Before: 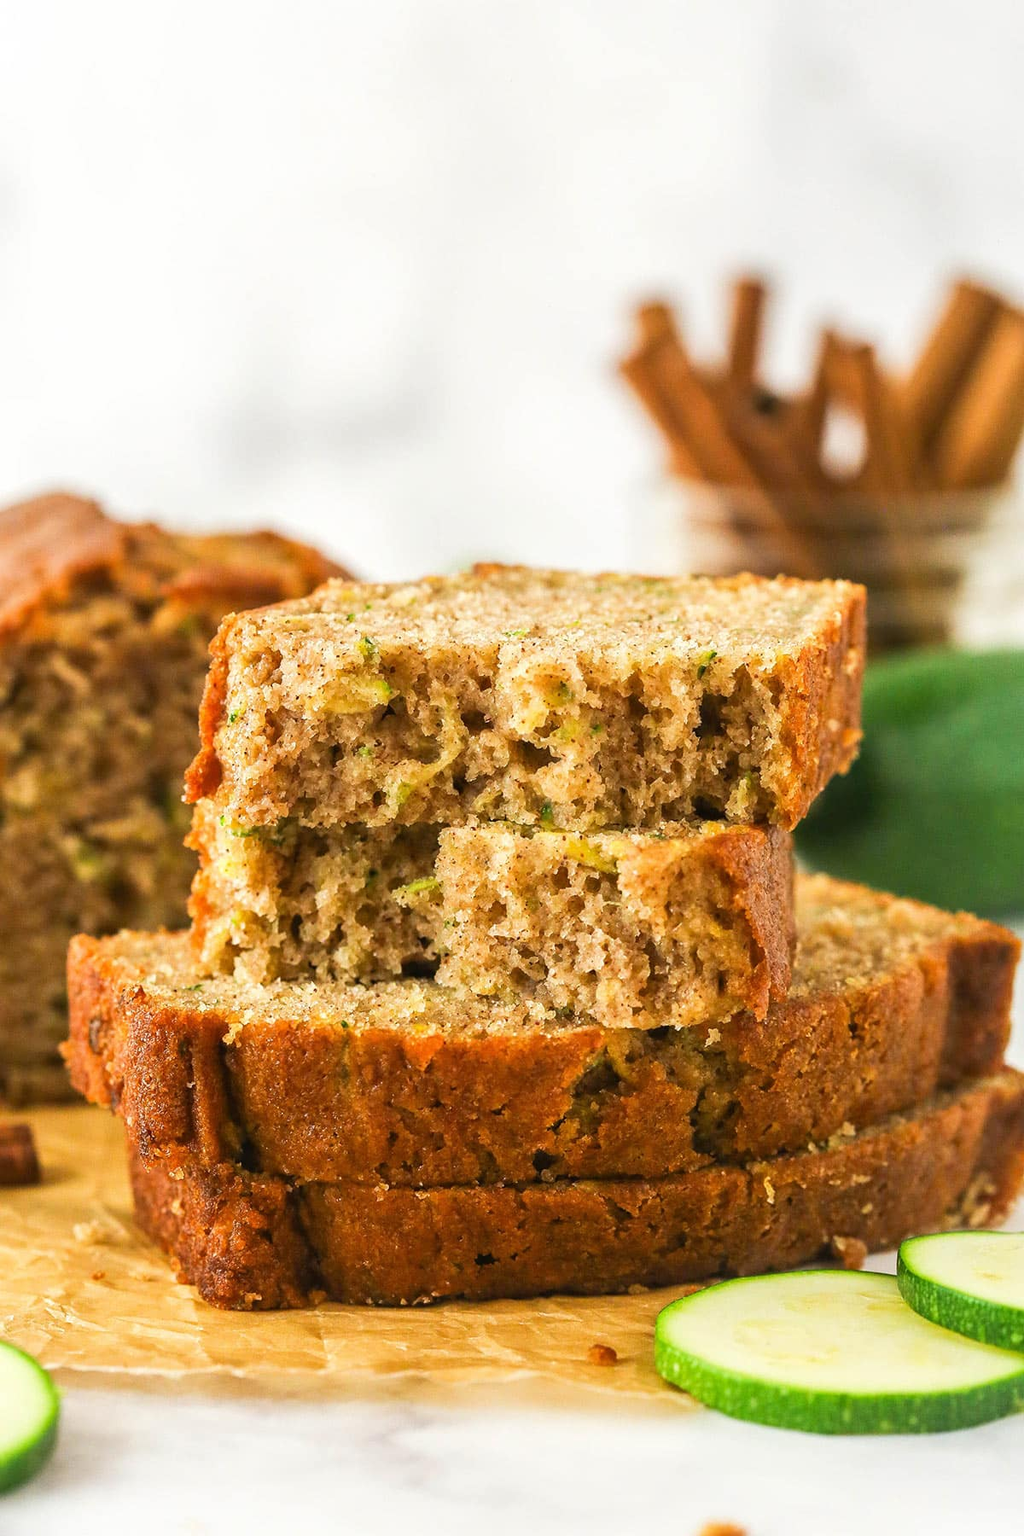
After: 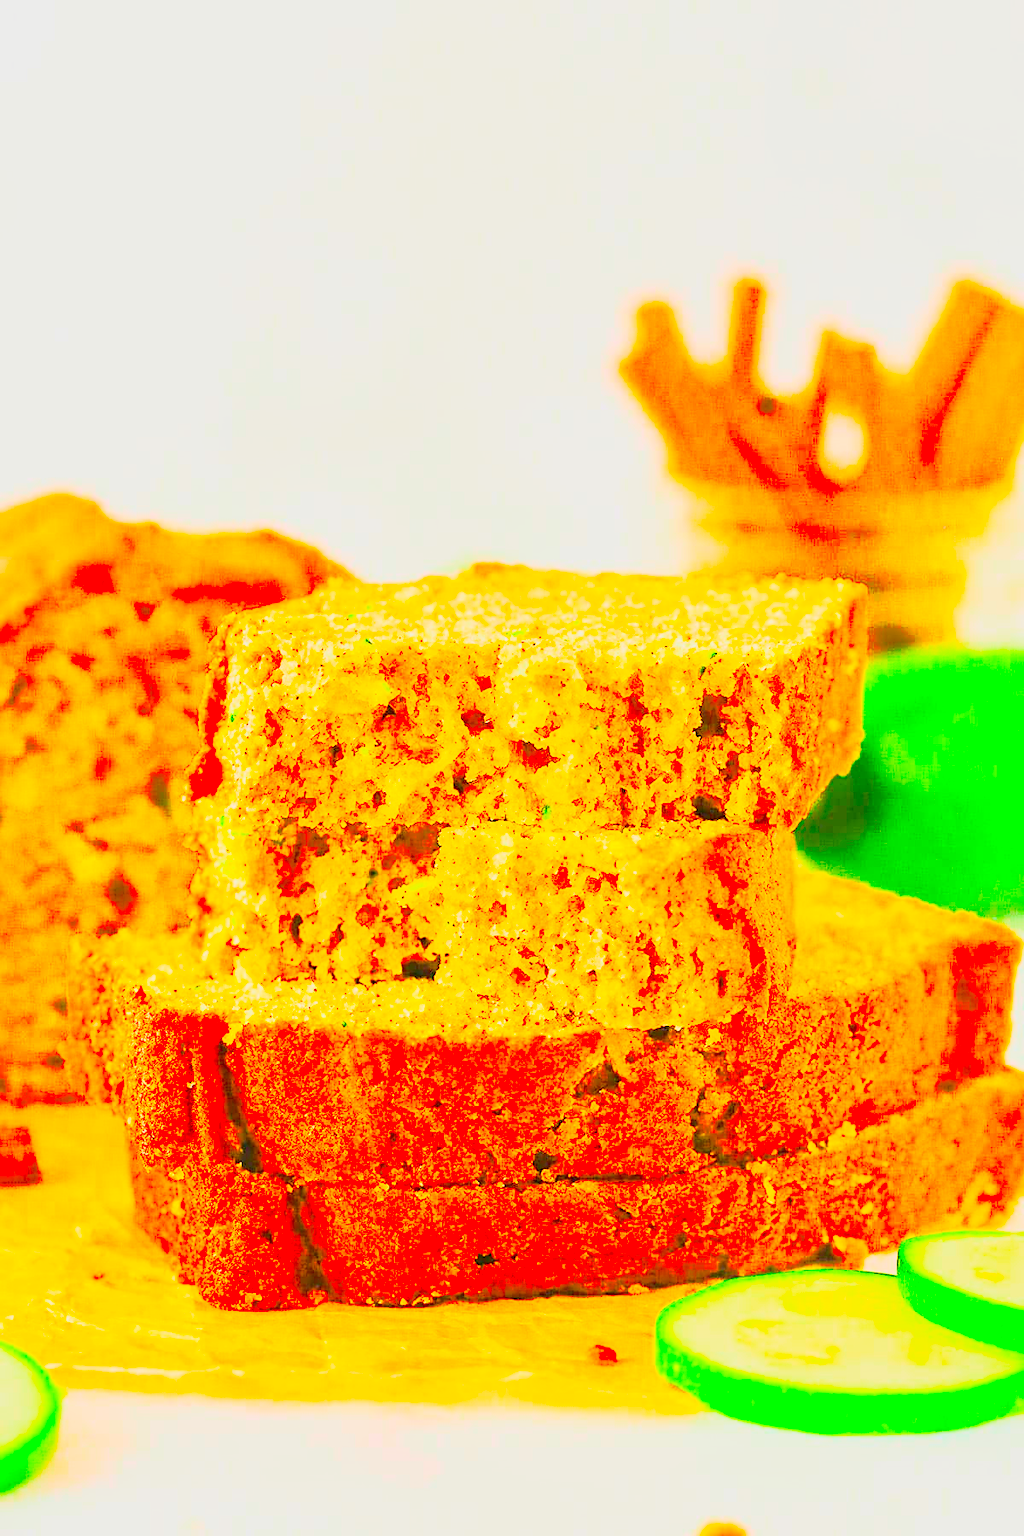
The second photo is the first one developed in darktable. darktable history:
tone curve: curves: ch0 [(0.013, 0) (0.061, 0.068) (0.239, 0.256) (0.502, 0.505) (0.683, 0.676) (0.761, 0.773) (0.858, 0.858) (0.987, 0.945)]; ch1 [(0, 0) (0.172, 0.123) (0.304, 0.267) (0.414, 0.395) (0.472, 0.473) (0.502, 0.508) (0.521, 0.528) (0.583, 0.595) (0.654, 0.673) (0.728, 0.761) (1, 1)]; ch2 [(0, 0) (0.411, 0.424) (0.485, 0.476) (0.502, 0.502) (0.553, 0.557) (0.57, 0.576) (1, 1)], preserve colors none
contrast brightness saturation: brightness -0.018, saturation 0.351
exposure: black level correction 0, exposure 1.942 EV, compensate exposure bias true, compensate highlight preservation false
sharpen: on, module defaults
velvia: on, module defaults
base curve: curves: ch0 [(0, 0) (0.007, 0.004) (0.027, 0.03) (0.046, 0.07) (0.207, 0.54) (0.442, 0.872) (0.673, 0.972) (1, 1)]
shadows and highlights: on, module defaults
color correction: highlights b* 0.041, saturation 1.78
